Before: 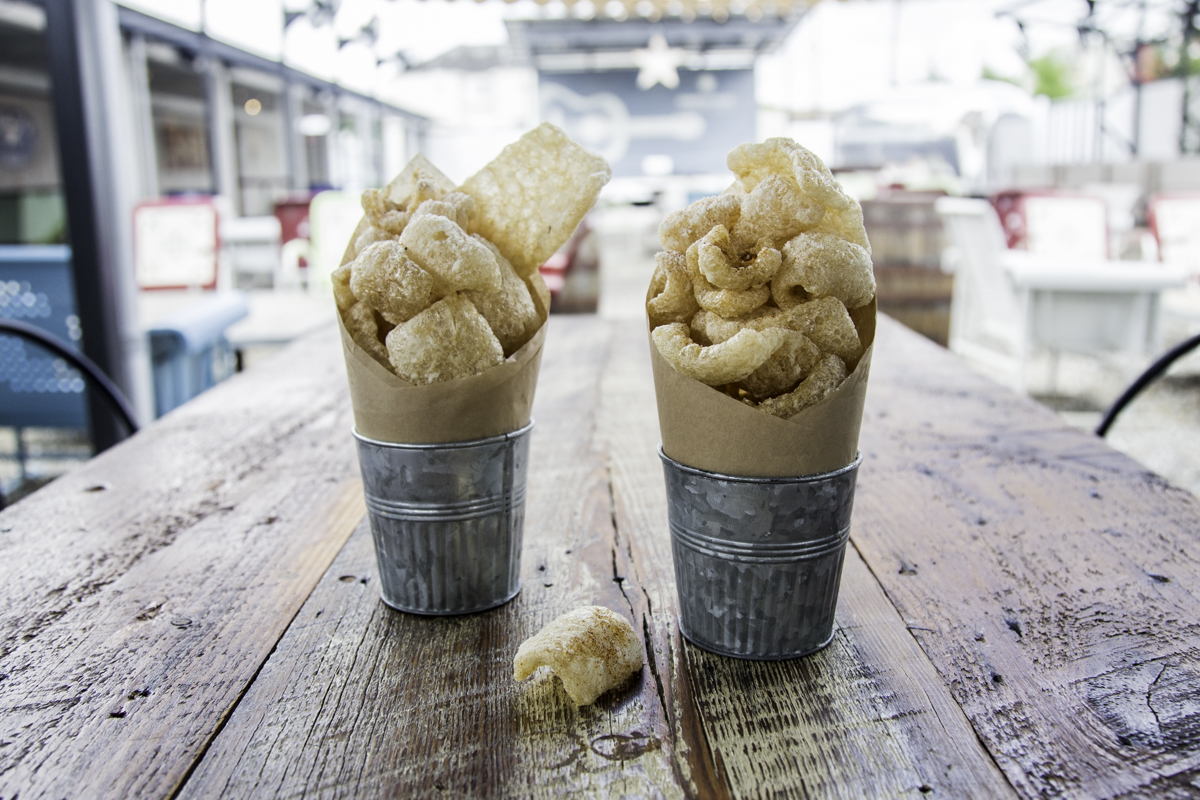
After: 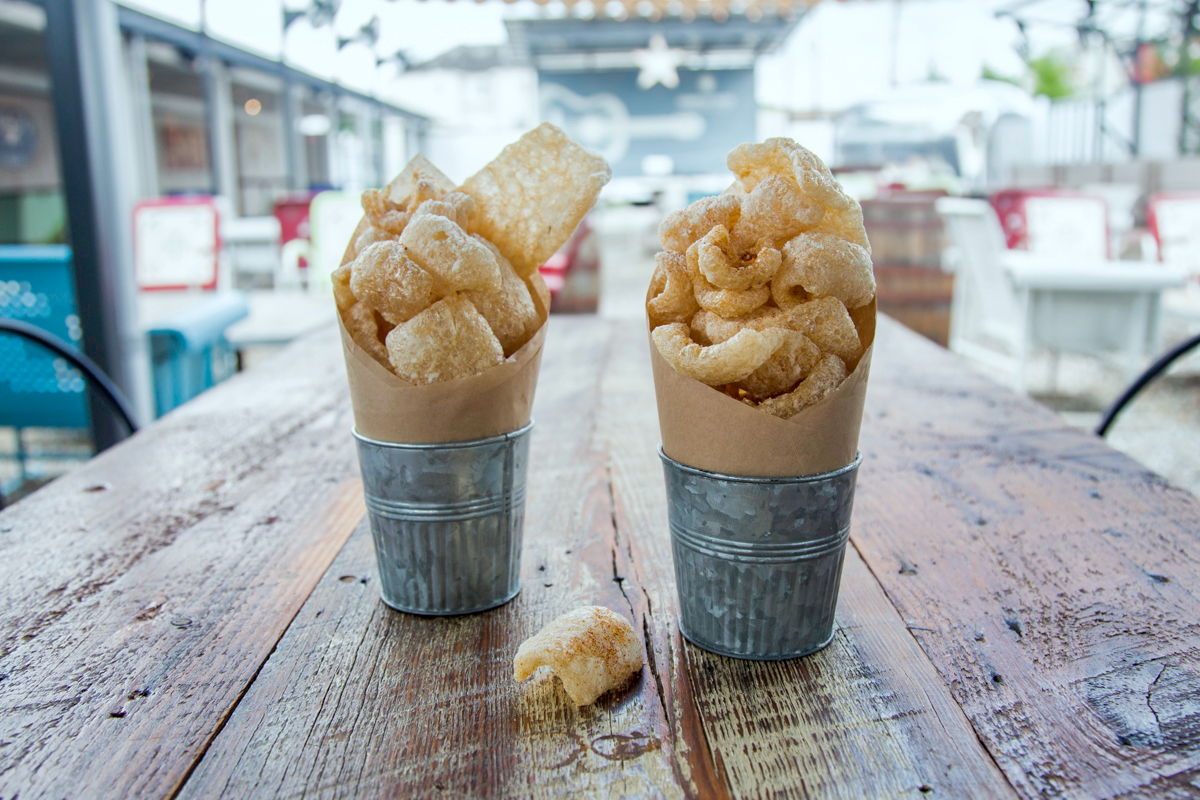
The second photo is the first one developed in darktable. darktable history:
white balance: red 0.982, blue 1.018
shadows and highlights: on, module defaults
